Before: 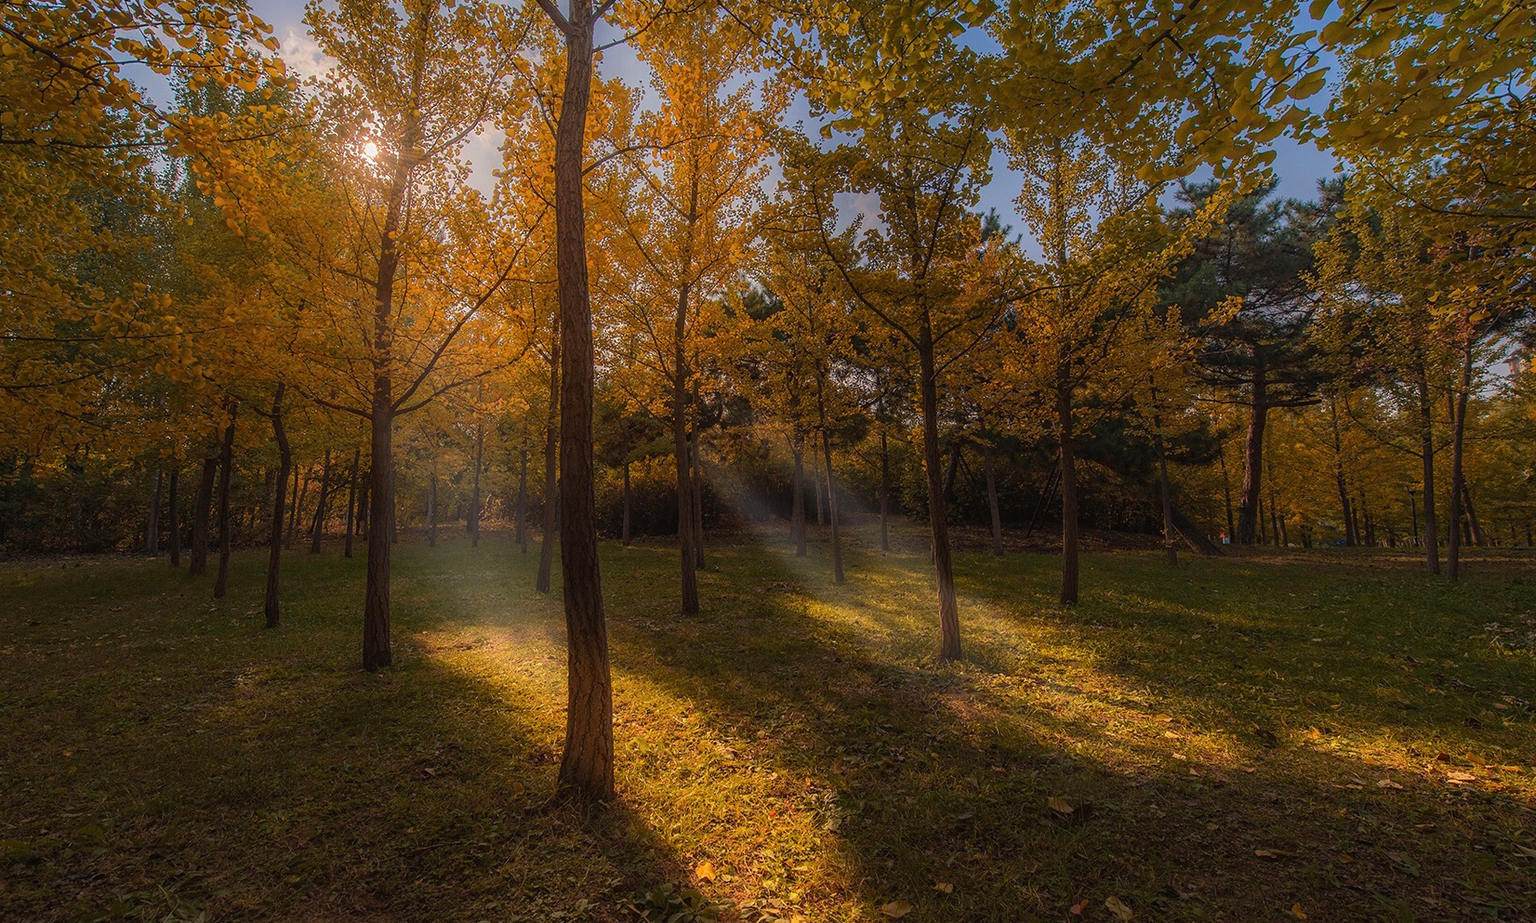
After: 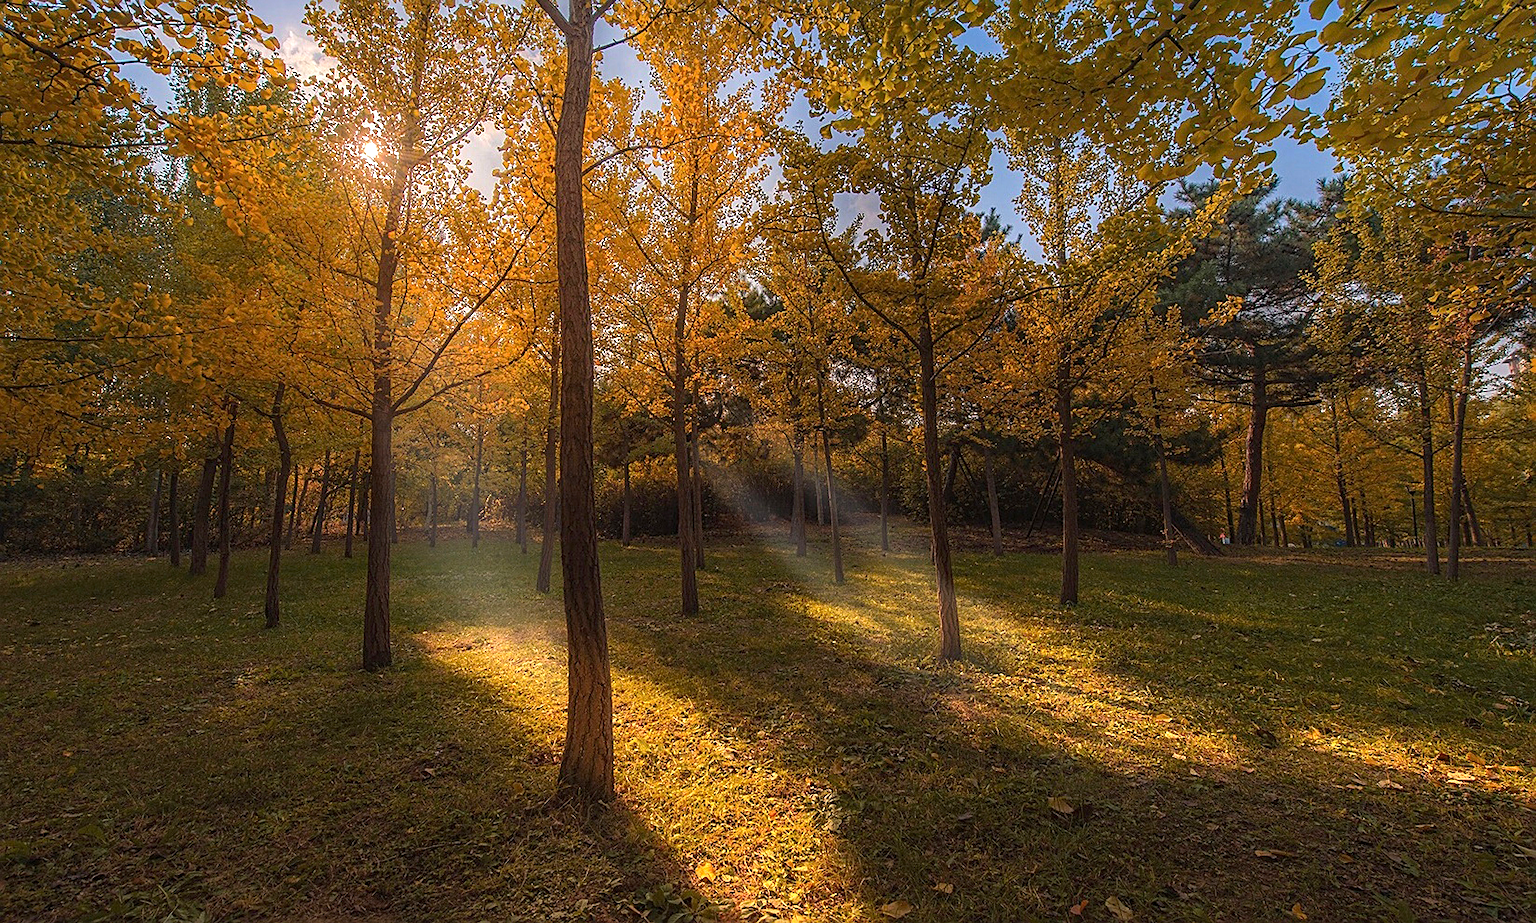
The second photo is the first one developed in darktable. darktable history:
exposure: exposure 0.606 EV, compensate highlight preservation false
sharpen: amount 0.462
tone equalizer: edges refinement/feathering 500, mask exposure compensation -1.57 EV, preserve details no
haze removal: adaptive false
